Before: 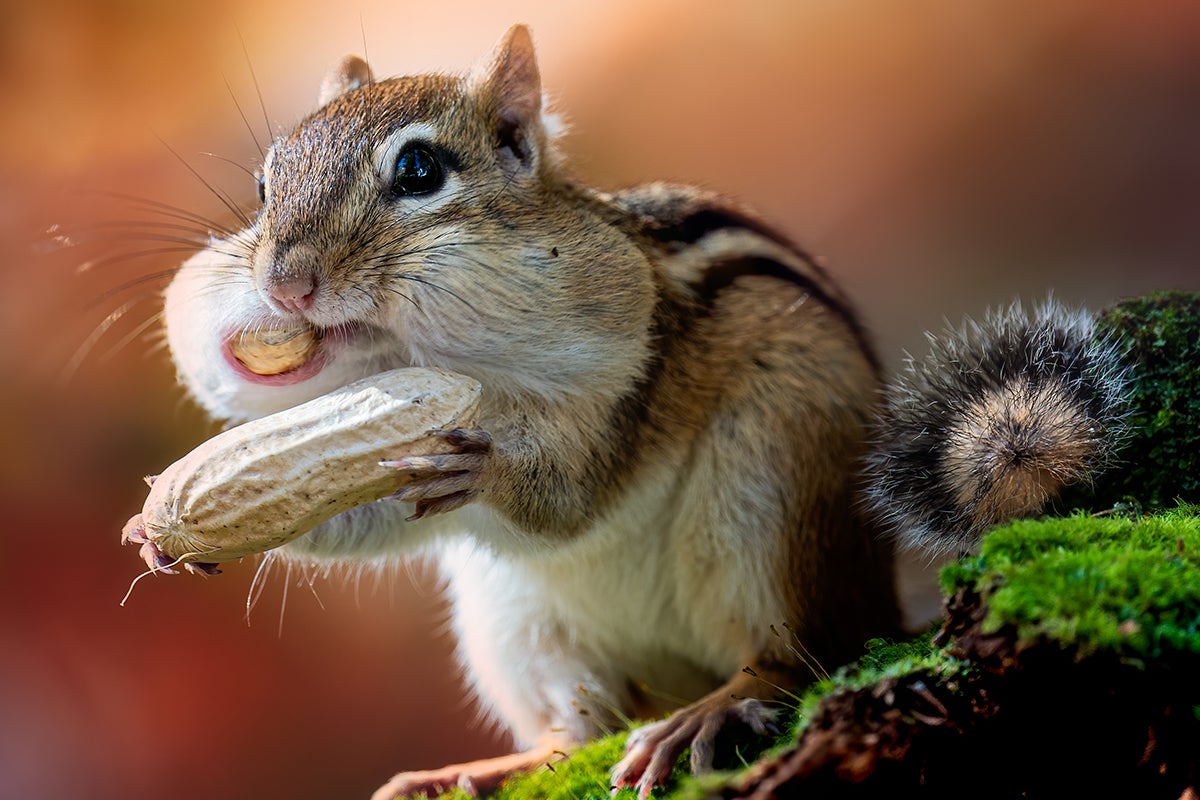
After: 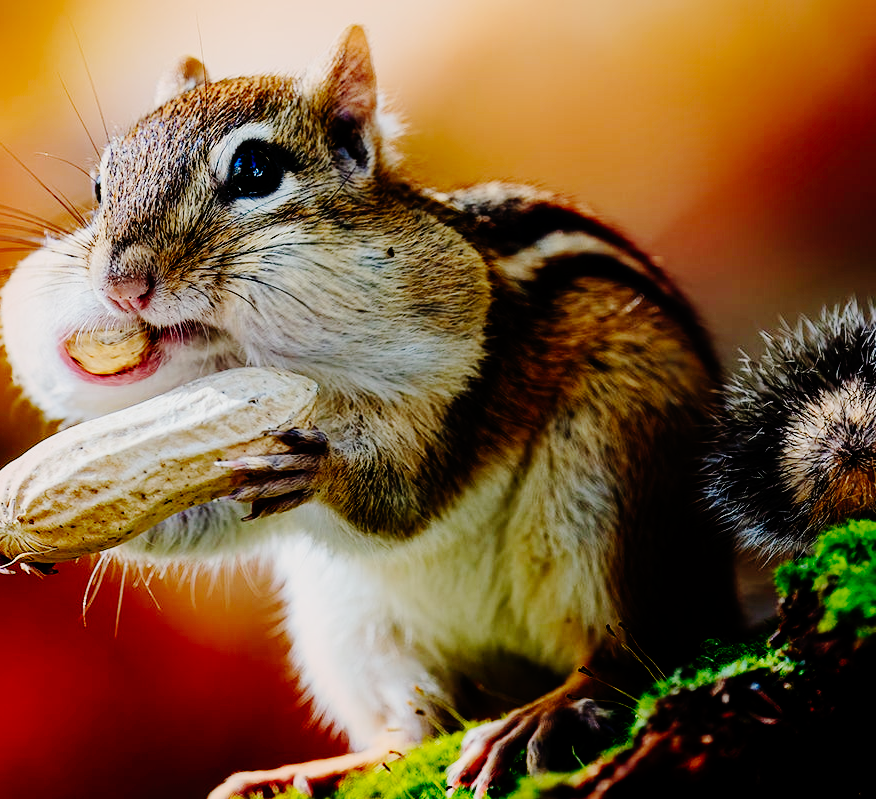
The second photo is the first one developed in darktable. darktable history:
crop: left 13.72%, top 0%, right 13.268%
exposure: exposure -0.572 EV, compensate highlight preservation false
base curve: curves: ch0 [(0, 0) (0.036, 0.01) (0.123, 0.254) (0.258, 0.504) (0.507, 0.748) (1, 1)], preserve colors none
